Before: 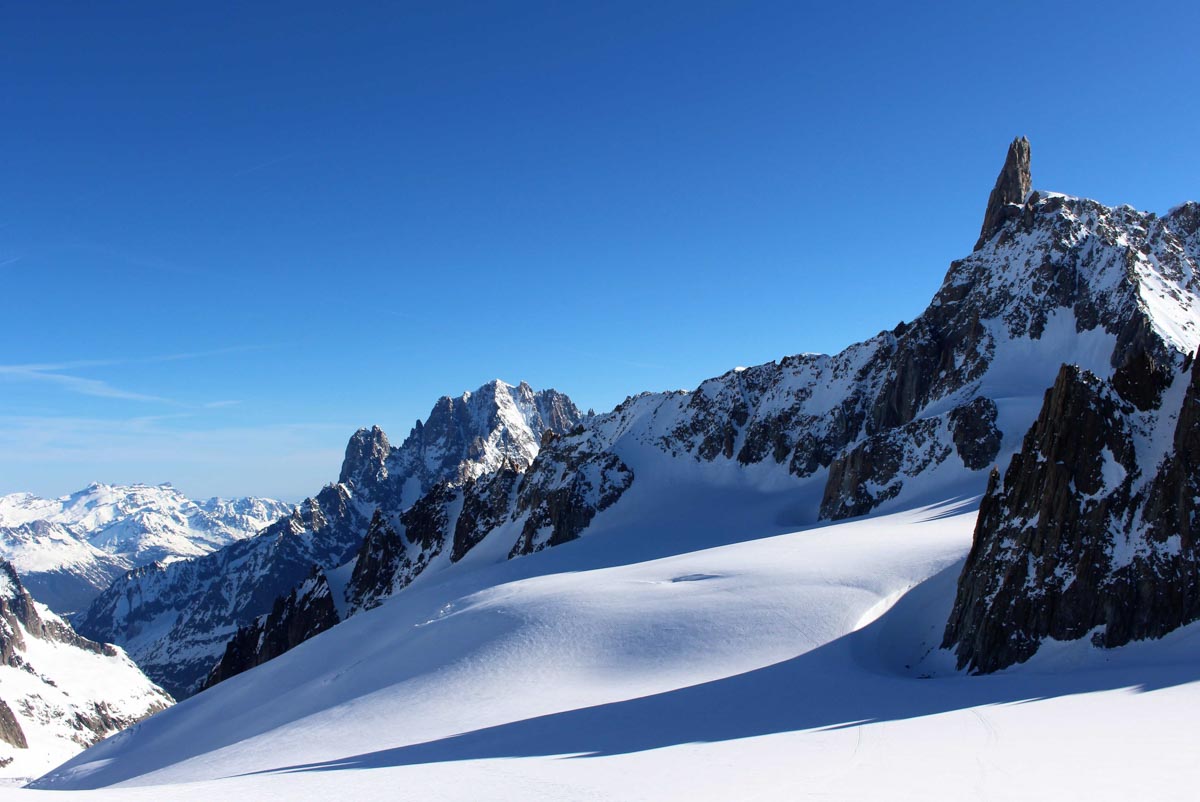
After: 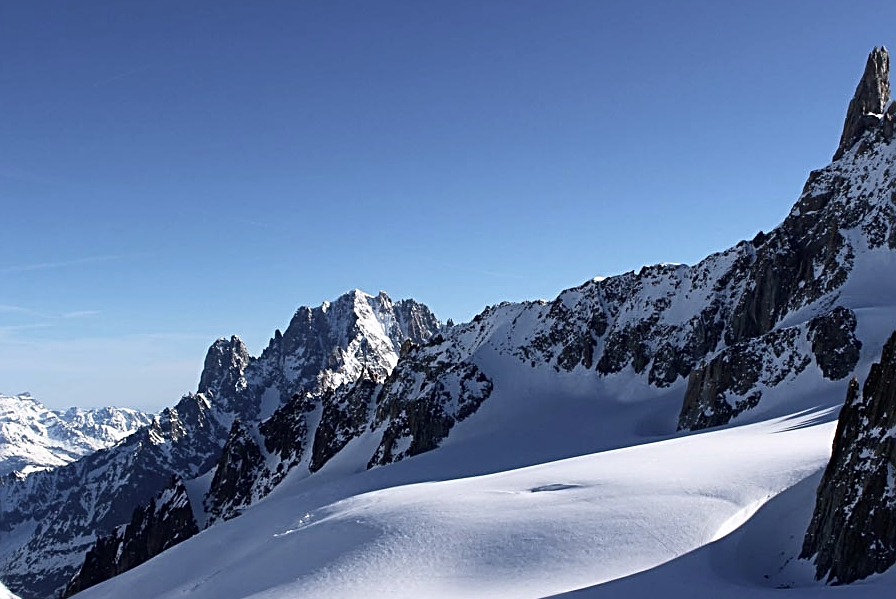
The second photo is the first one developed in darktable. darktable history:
crop and rotate: left 11.831%, top 11.346%, right 13.429%, bottom 13.899%
sharpen: radius 2.531, amount 0.628
white balance: red 1.009, blue 1.027
contrast brightness saturation: contrast 0.1, saturation -0.3
